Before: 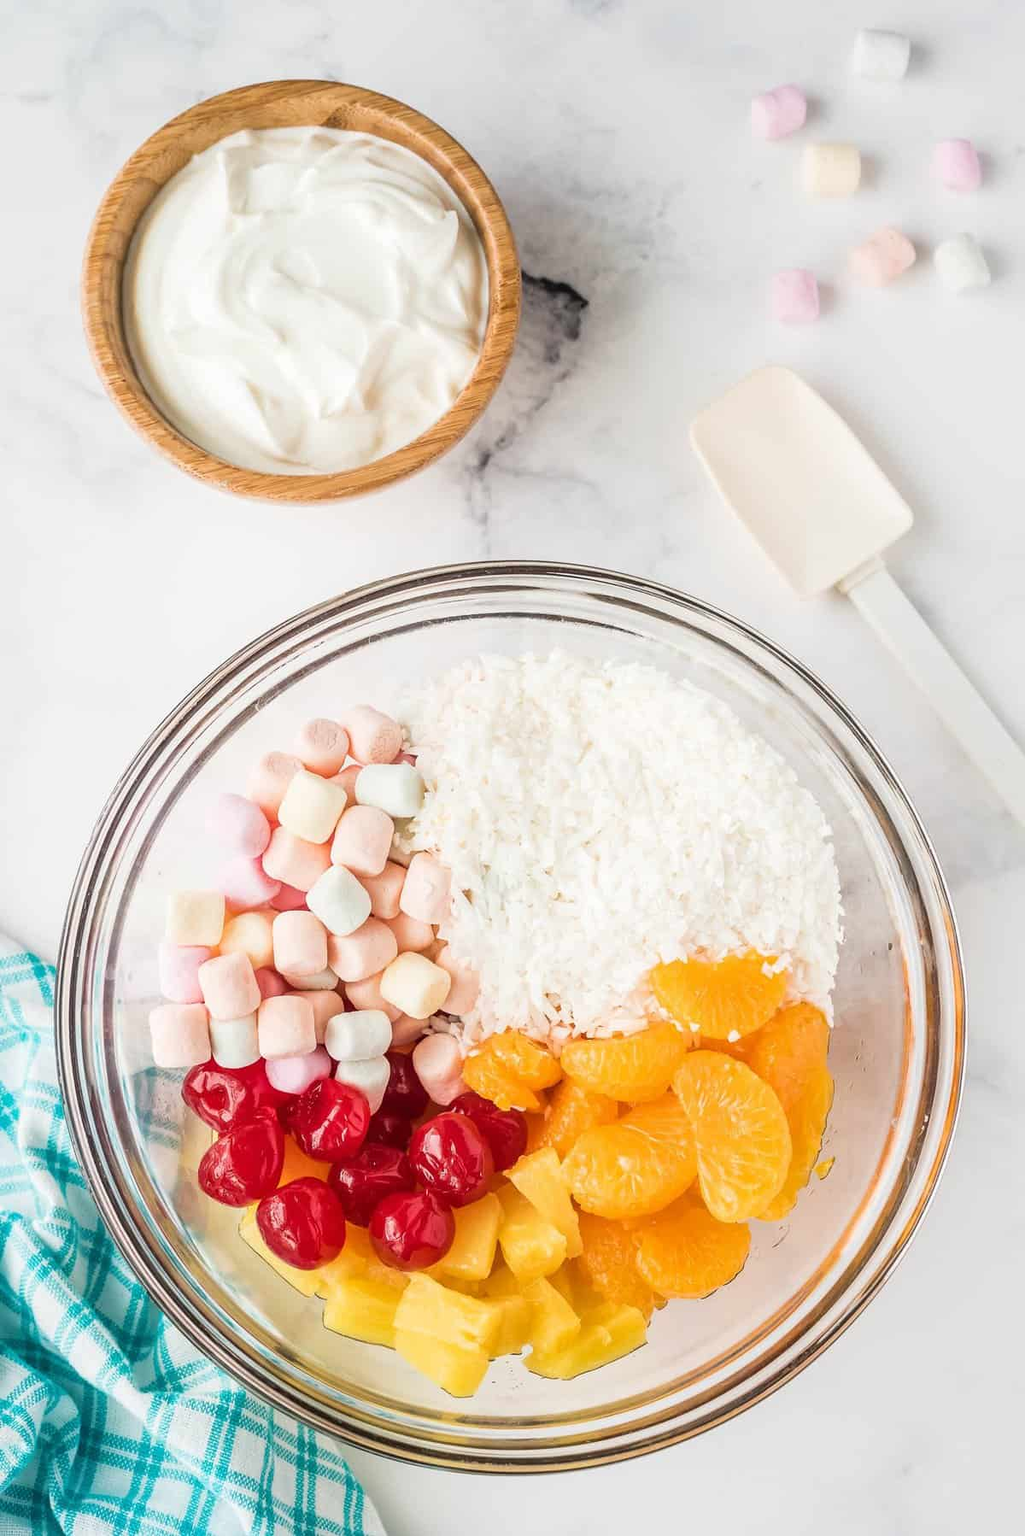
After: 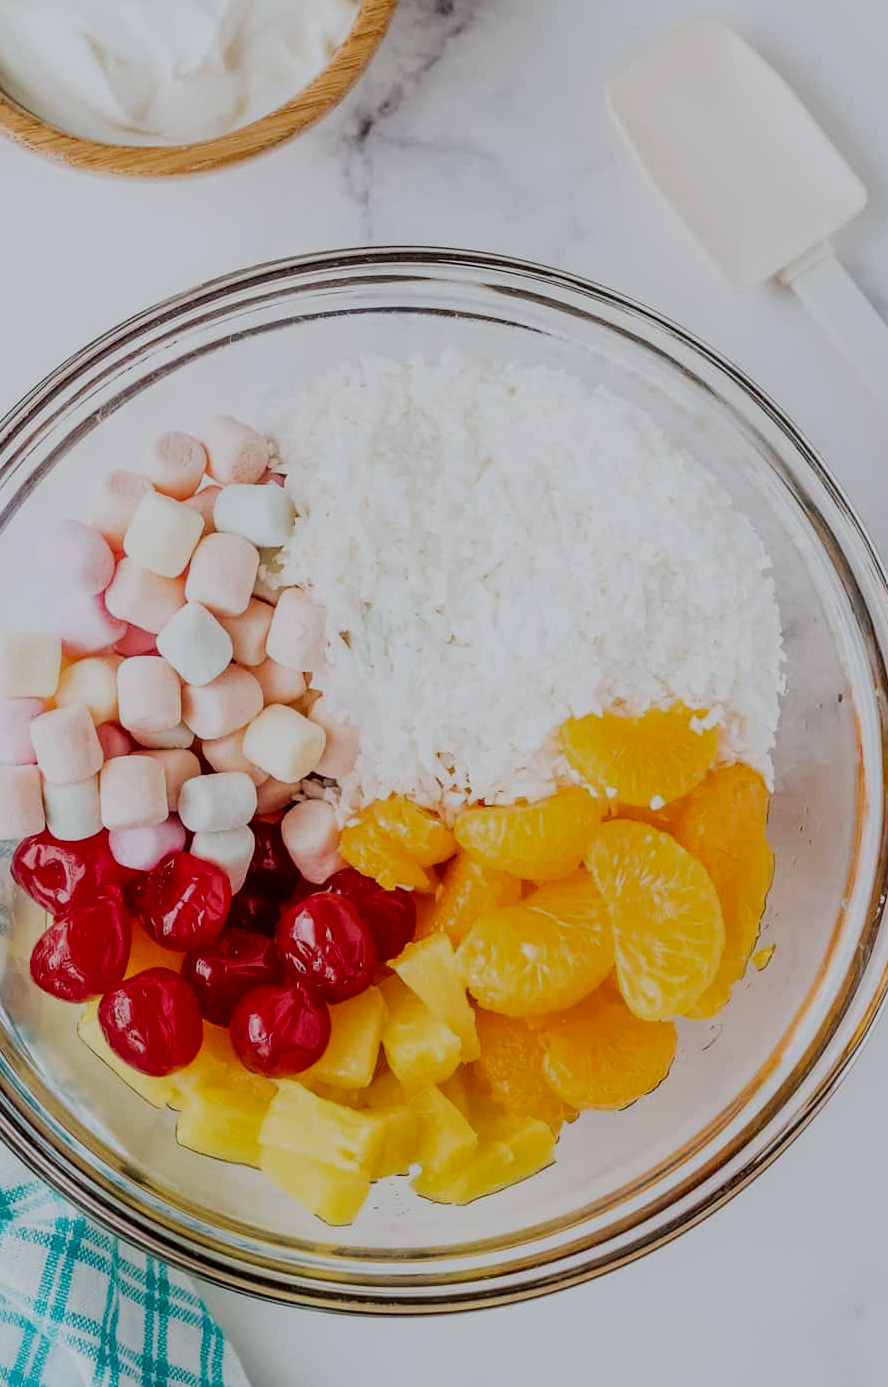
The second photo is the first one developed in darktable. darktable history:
white balance: red 0.974, blue 1.044
crop: left 16.871%, top 22.857%, right 9.116%
filmic rgb: middle gray luminance 29%, black relative exposure -10.3 EV, white relative exposure 5.5 EV, threshold 6 EV, target black luminance 0%, hardness 3.95, latitude 2.04%, contrast 1.132, highlights saturation mix 5%, shadows ↔ highlights balance 15.11%, add noise in highlights 0, preserve chrominance no, color science v3 (2019), use custom middle-gray values true, iterations of high-quality reconstruction 0, contrast in highlights soft, enable highlight reconstruction true
